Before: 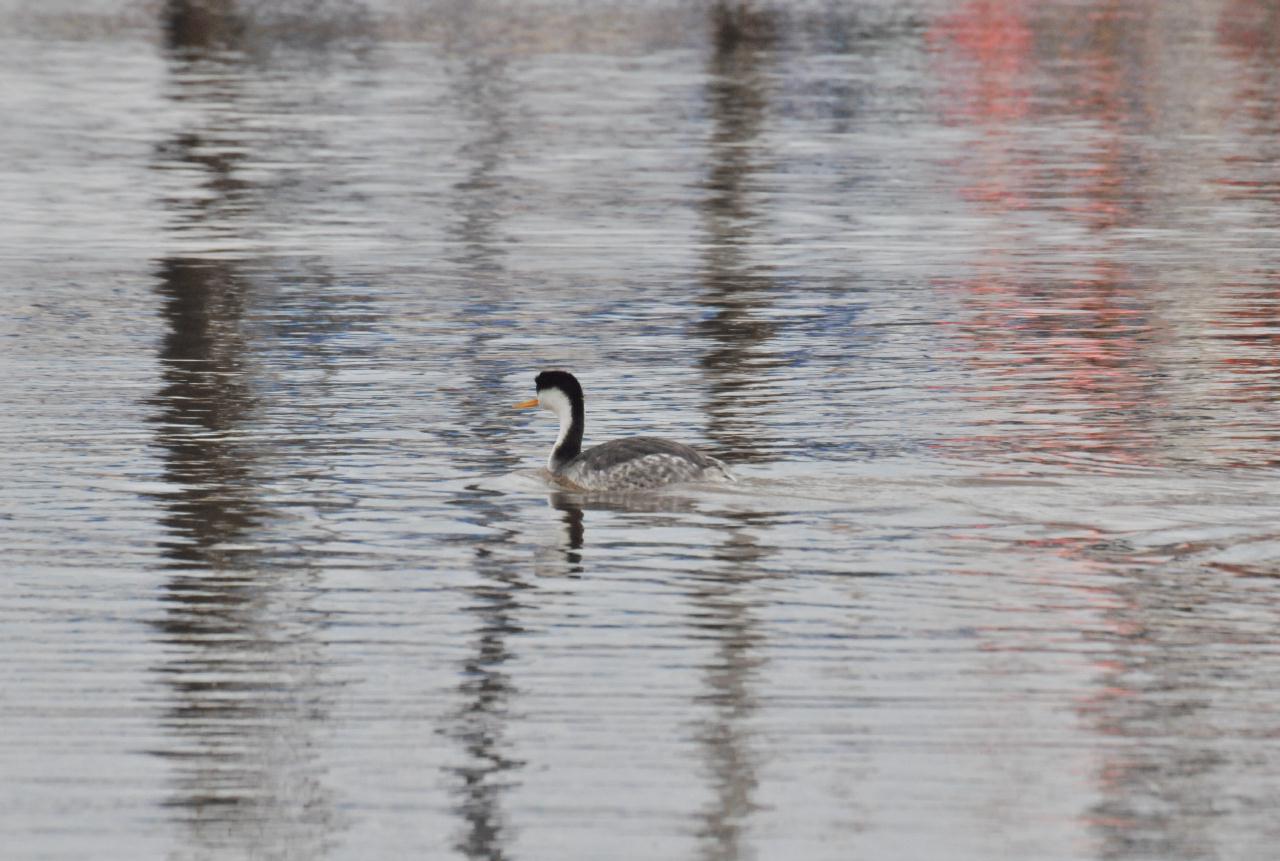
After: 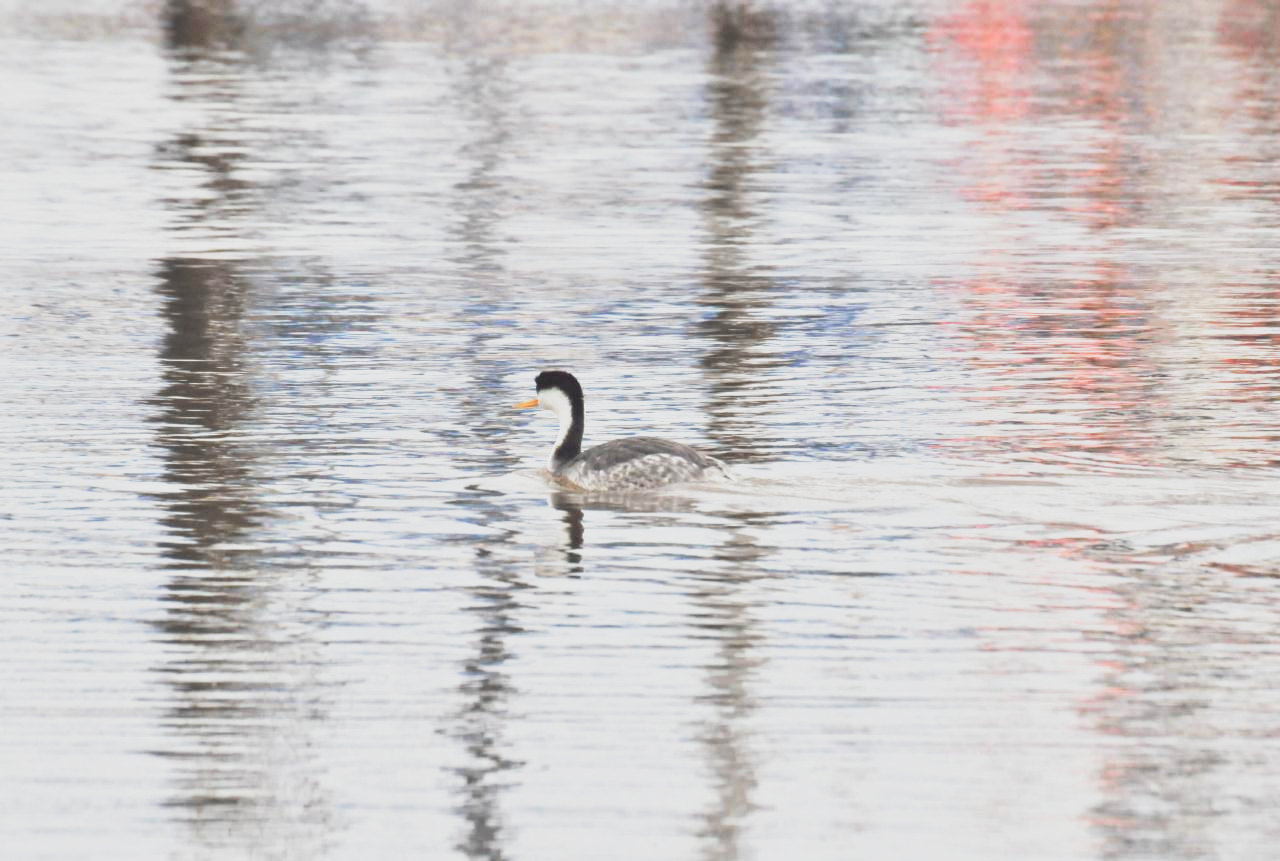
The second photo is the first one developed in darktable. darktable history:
base curve: curves: ch0 [(0, 0) (0.495, 0.917) (1, 1)], preserve colors none
contrast brightness saturation: contrast -0.152, brightness 0.041, saturation -0.121
